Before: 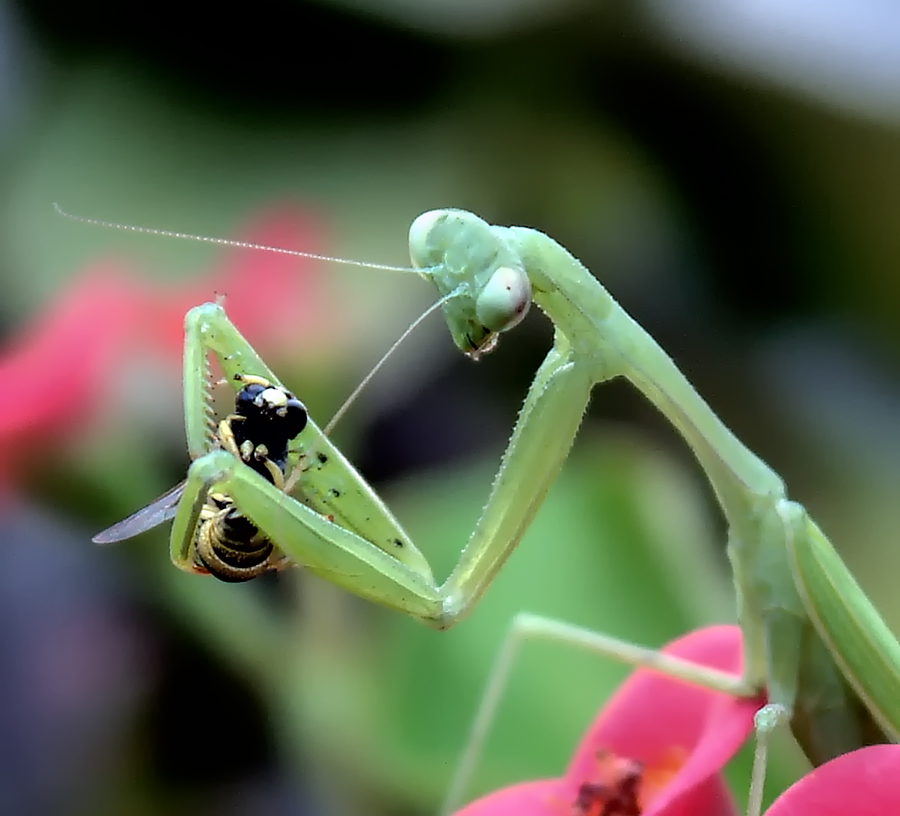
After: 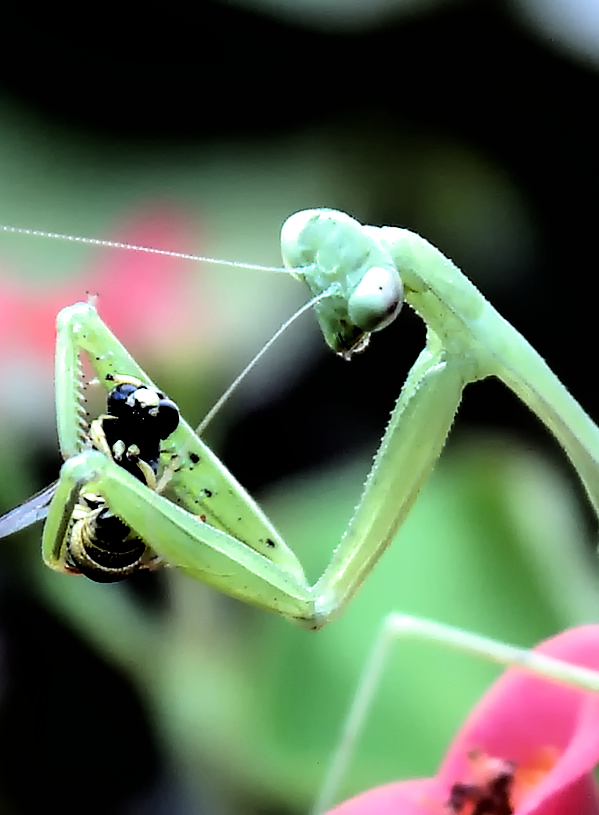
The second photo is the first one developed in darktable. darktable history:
crop and rotate: left 14.292%, right 19.041%
tone equalizer: -8 EV -0.75 EV, -7 EV -0.7 EV, -6 EV -0.6 EV, -5 EV -0.4 EV, -3 EV 0.4 EV, -2 EV 0.6 EV, -1 EV 0.7 EV, +0 EV 0.75 EV, edges refinement/feathering 500, mask exposure compensation -1.57 EV, preserve details no
filmic rgb: black relative exposure -4.93 EV, white relative exposure 2.84 EV, hardness 3.72
white balance: red 0.925, blue 1.046
